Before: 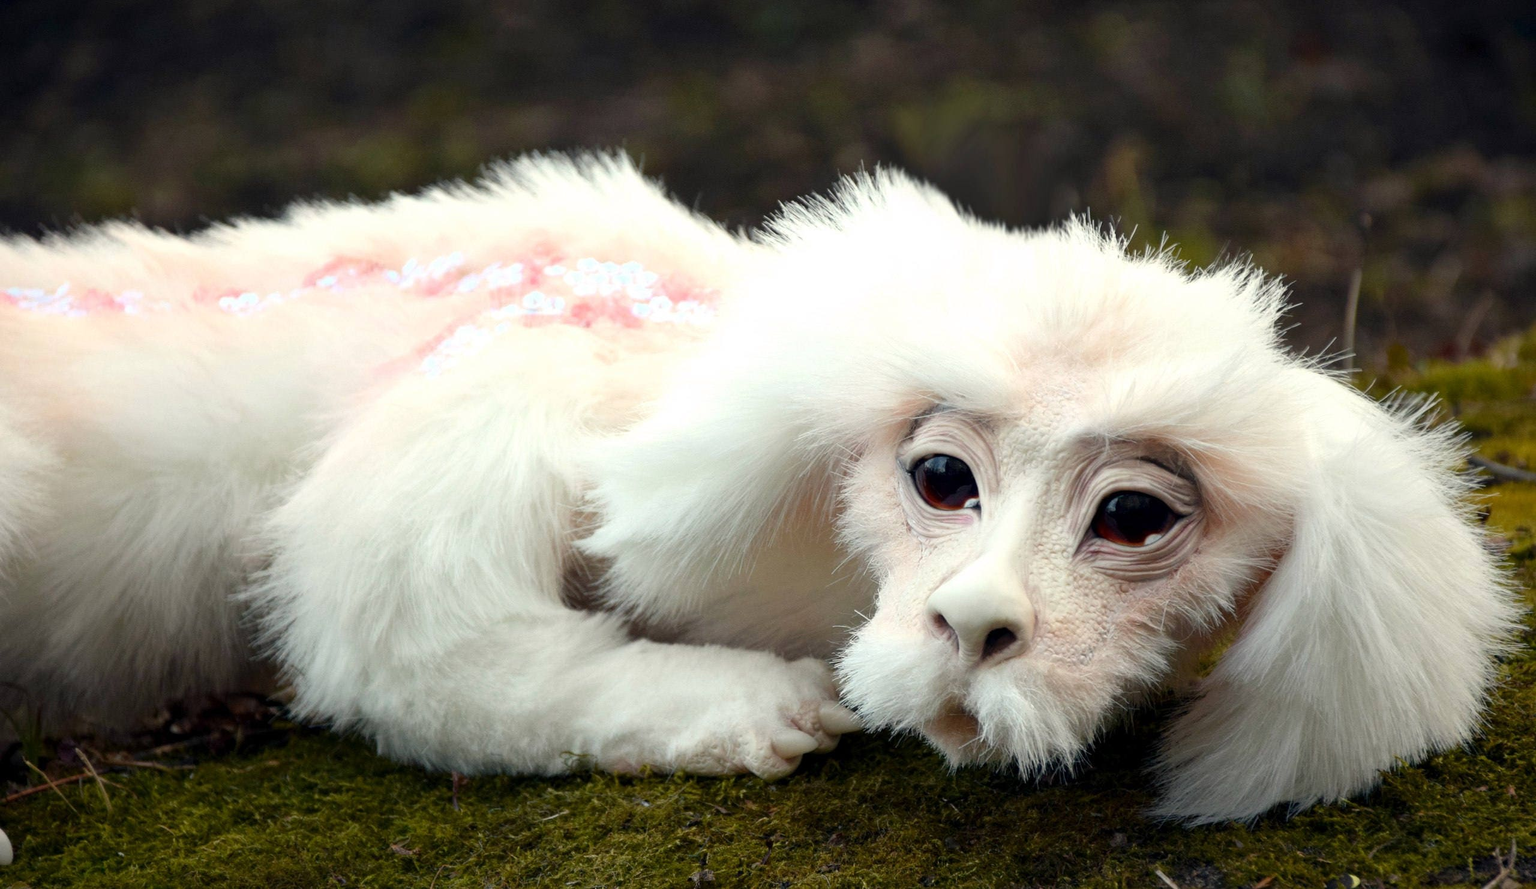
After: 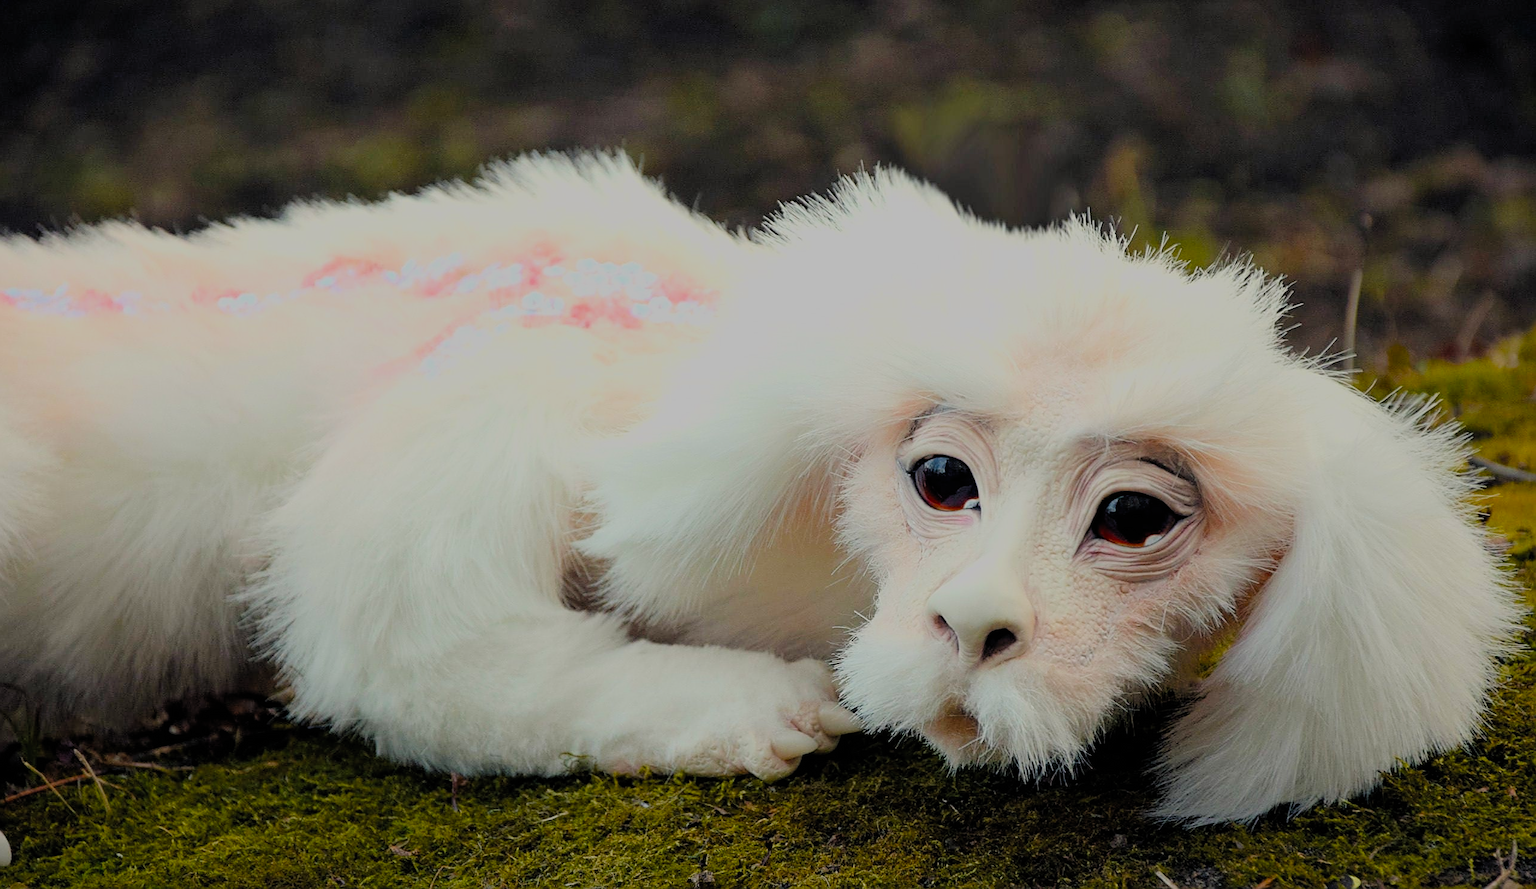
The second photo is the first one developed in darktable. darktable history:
crop and rotate: left 0.126%
exposure: exposure 0.161 EV, compensate highlight preservation false
filmic rgb: white relative exposure 8 EV, threshold 3 EV, hardness 2.44, latitude 10.07%, contrast 0.72, highlights saturation mix 10%, shadows ↔ highlights balance 1.38%, color science v4 (2020), enable highlight reconstruction true
sharpen: amount 0.75
tone equalizer: on, module defaults
